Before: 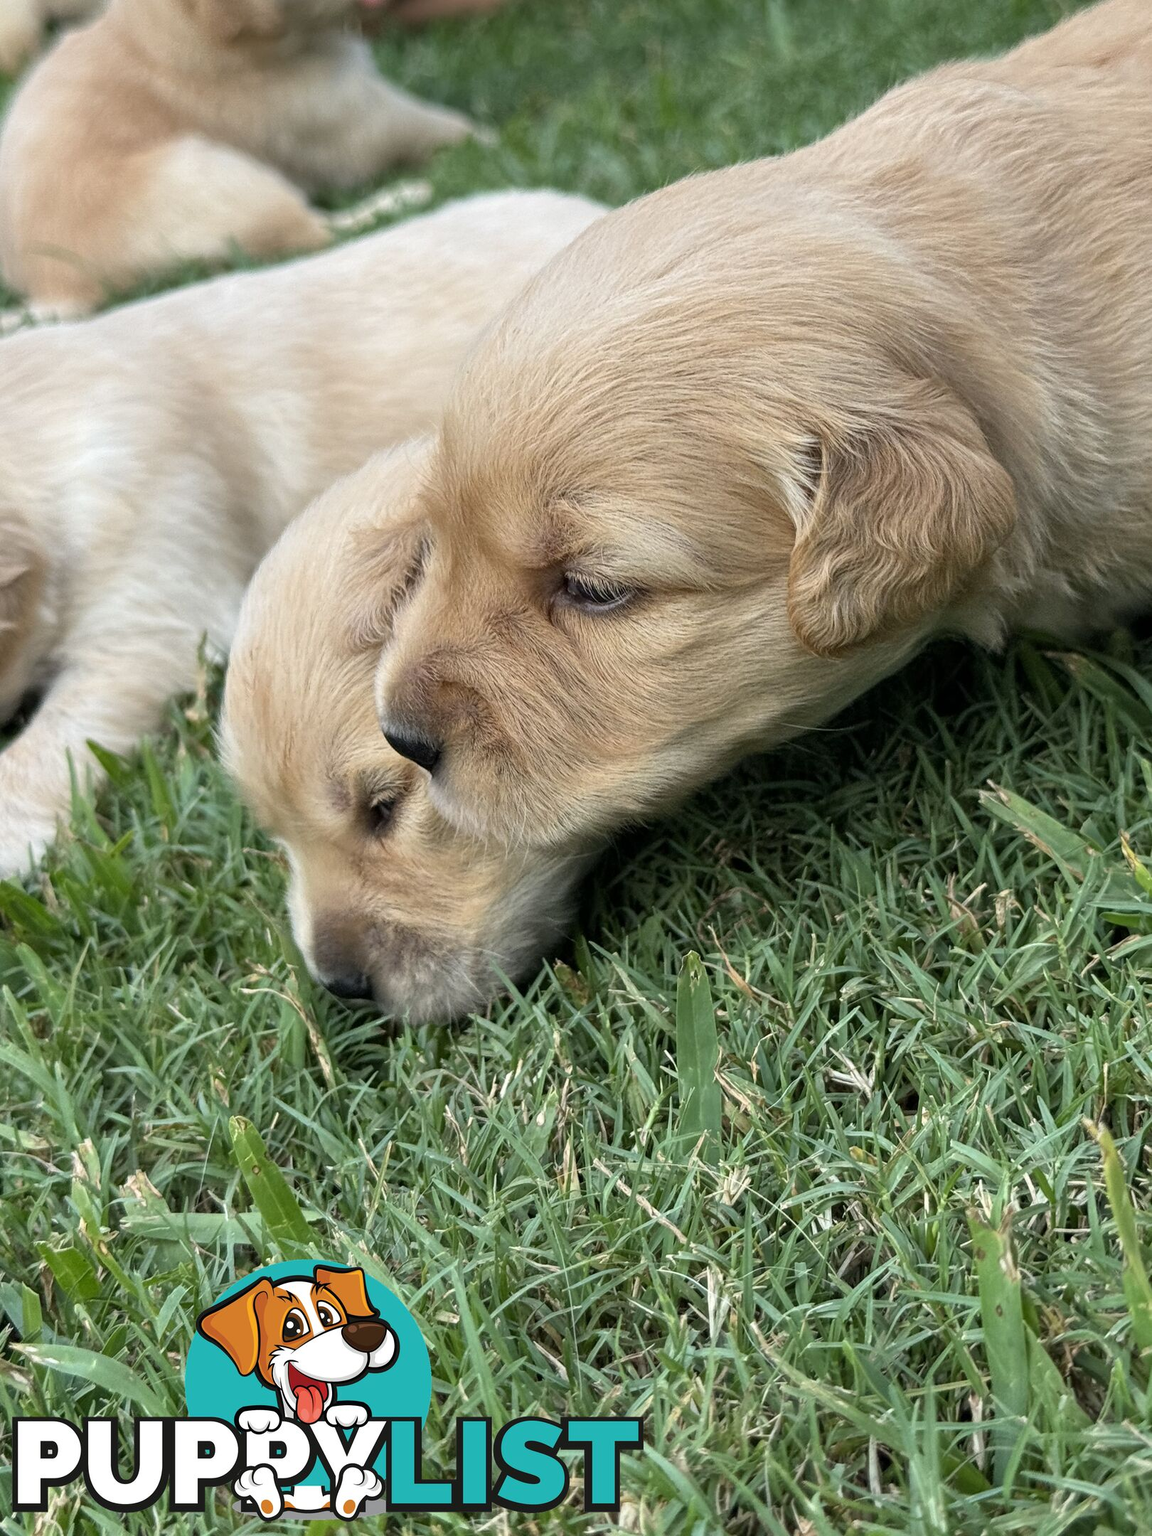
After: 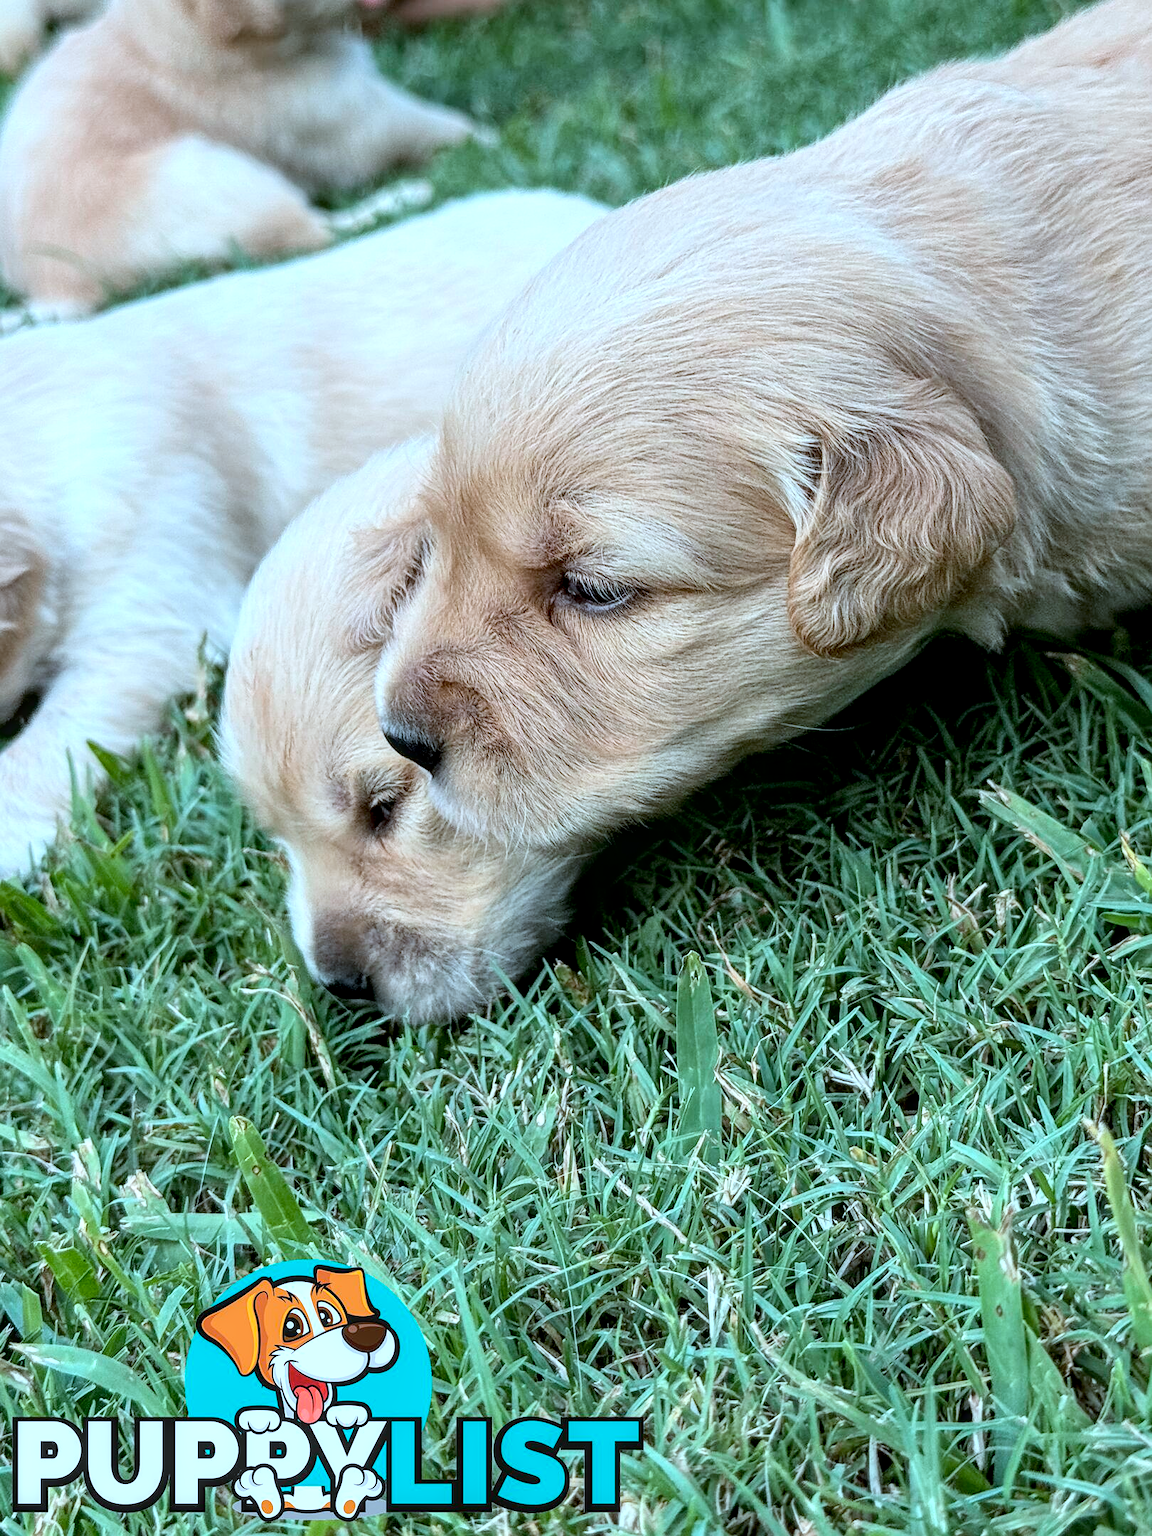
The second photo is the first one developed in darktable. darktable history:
sharpen: radius 1.323, amount 0.293, threshold 0.12
exposure: black level correction 0.007, exposure 0.087 EV, compensate highlight preservation false
local contrast: on, module defaults
color correction: highlights a* -9.15, highlights b* -23.67
tone curve: curves: ch0 [(0, 0) (0.004, 0.001) (0.133, 0.112) (0.325, 0.362) (0.832, 0.893) (1, 1)], color space Lab, independent channels, preserve colors none
